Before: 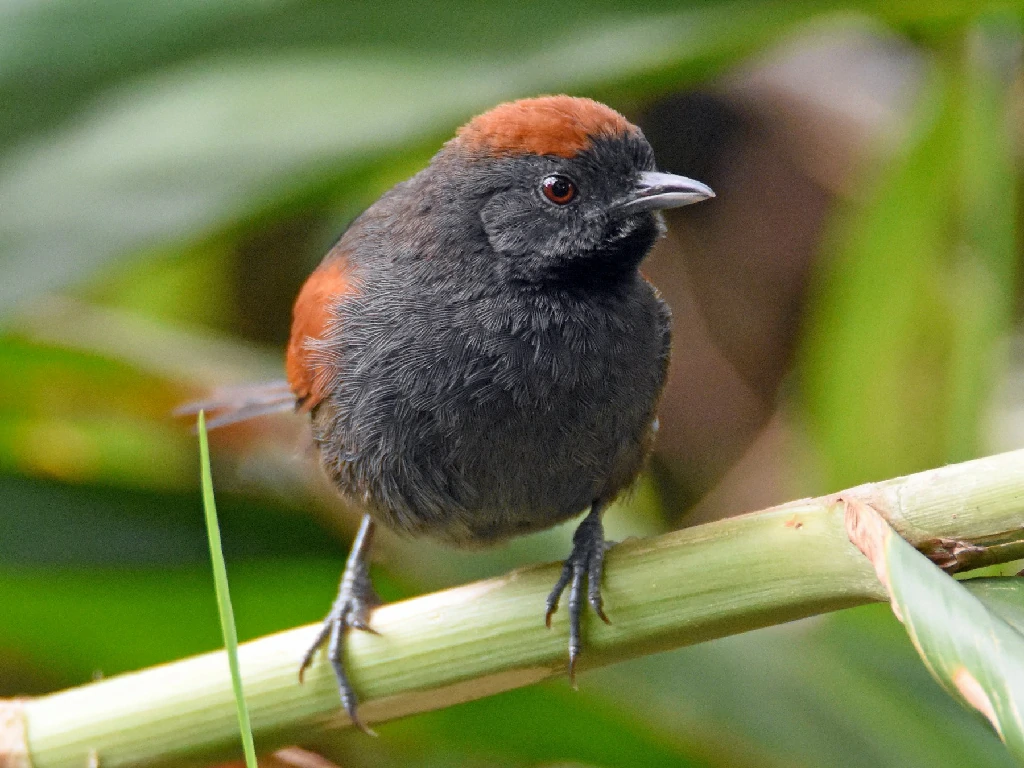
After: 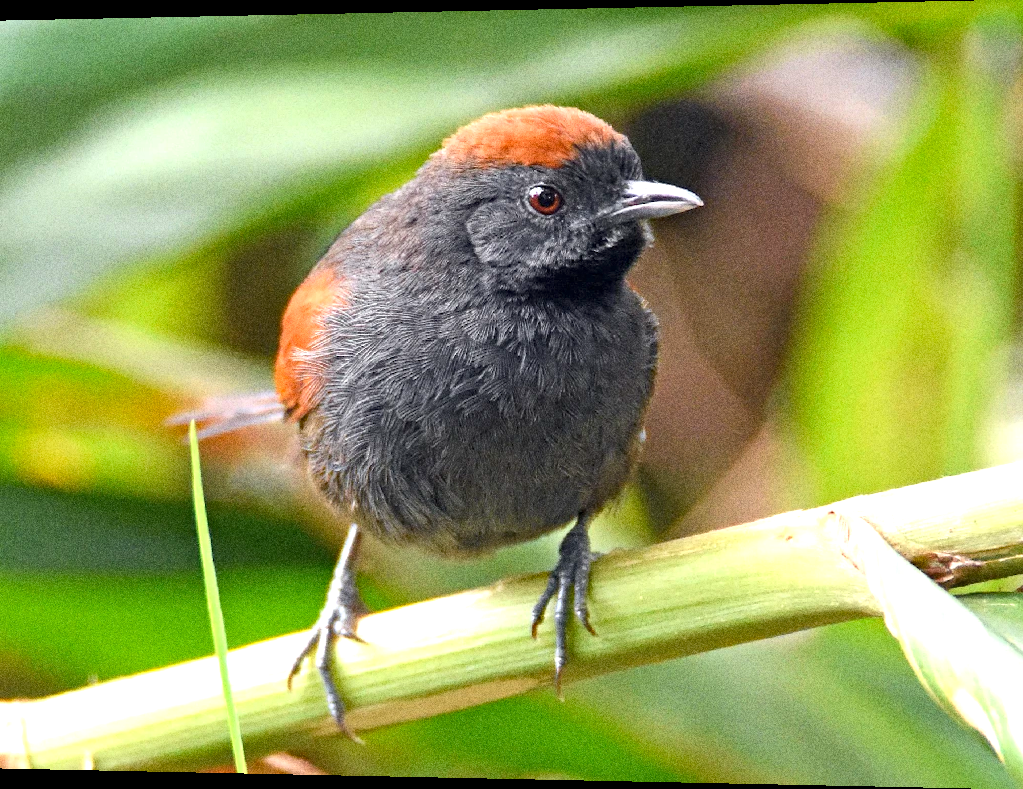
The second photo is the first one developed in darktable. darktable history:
rotate and perspective: lens shift (horizontal) -0.055, automatic cropping off
exposure: exposure 1 EV, compensate highlight preservation false
haze removal: compatibility mode true, adaptive false
grain: coarseness 0.09 ISO, strength 40%
